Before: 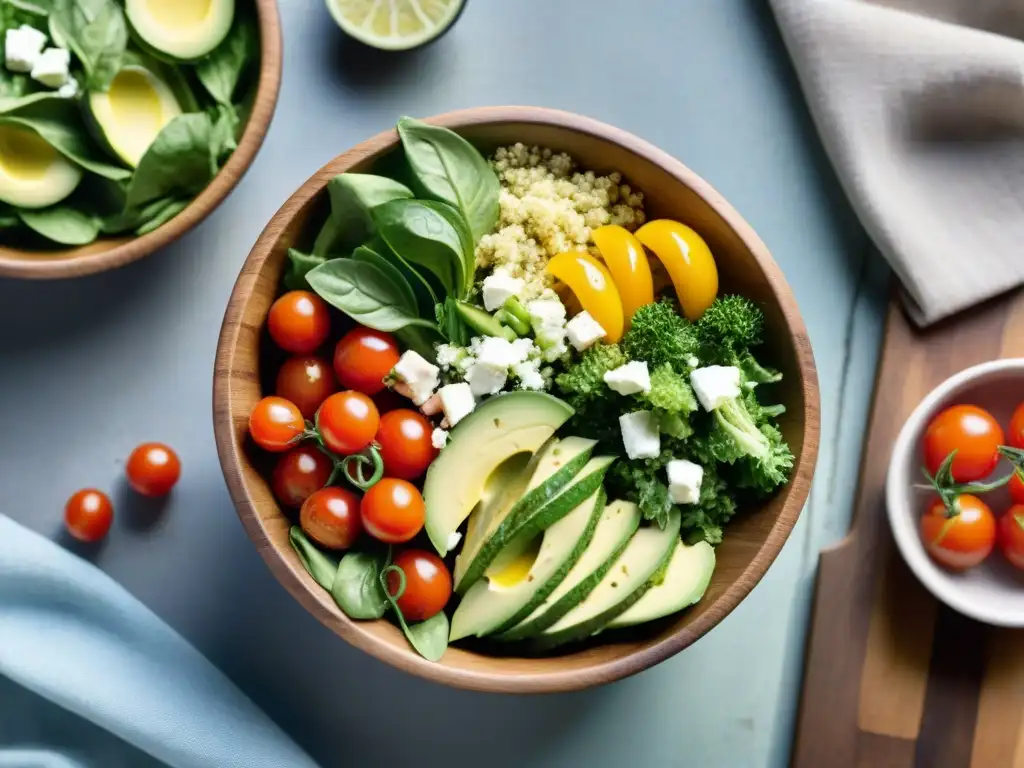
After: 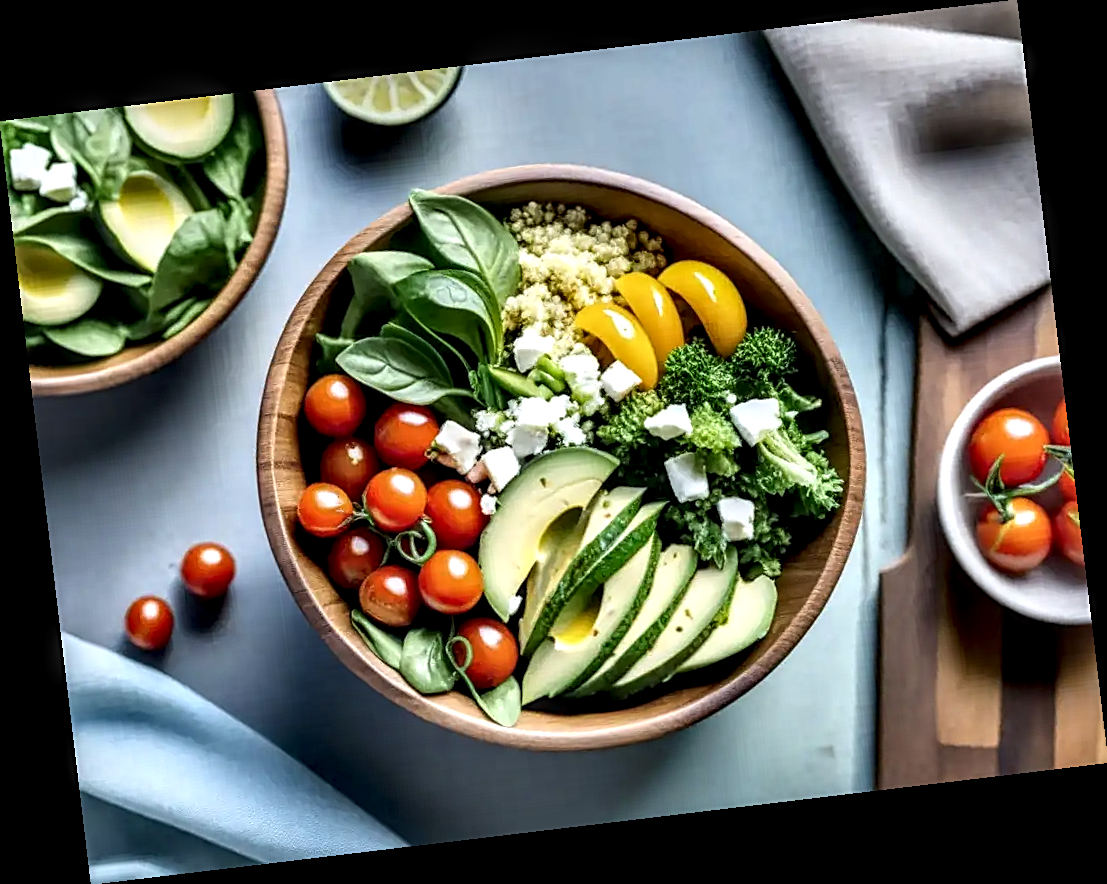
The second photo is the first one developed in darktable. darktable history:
local contrast: highlights 19%, detail 186%
rotate and perspective: rotation -6.83°, automatic cropping off
sharpen: on, module defaults
white balance: red 0.983, blue 1.036
